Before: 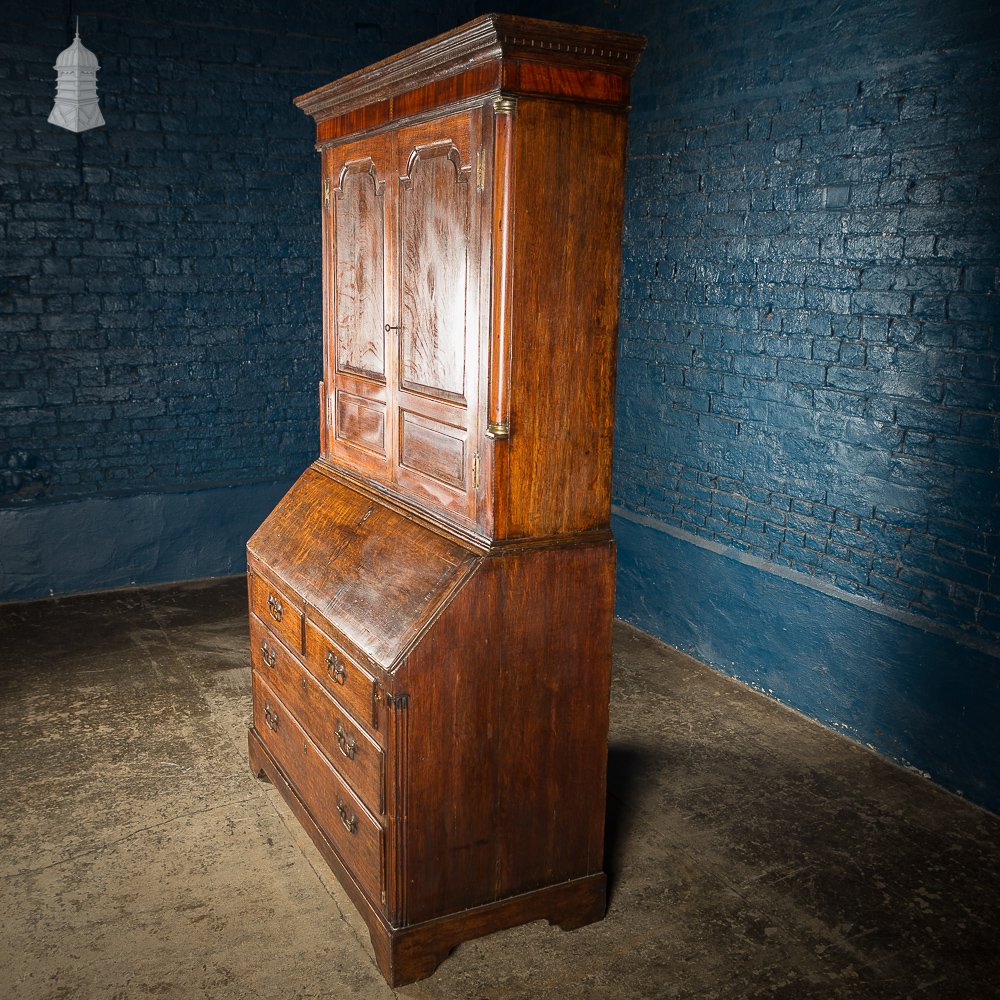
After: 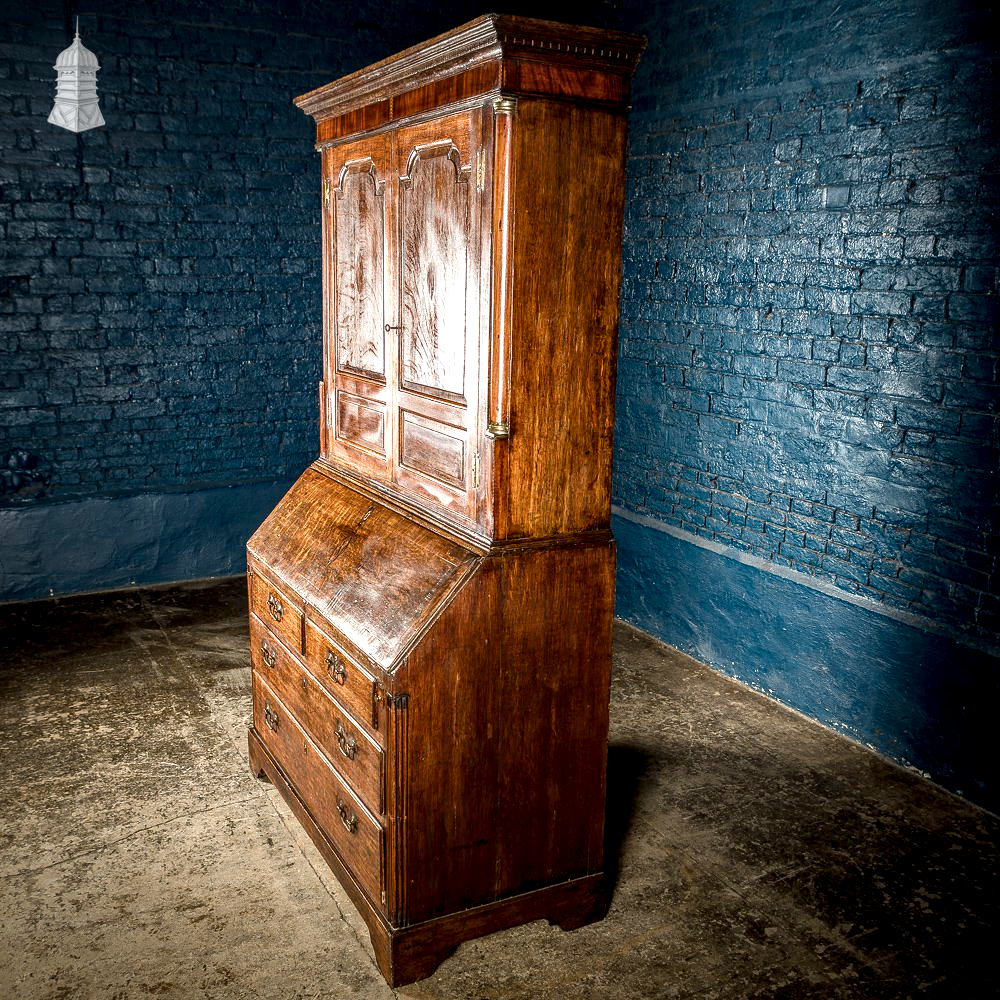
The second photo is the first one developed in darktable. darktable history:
local contrast: highlights 19%, detail 187%
color balance rgb: perceptual saturation grading › global saturation 25.561%, perceptual saturation grading › highlights -50.337%, perceptual saturation grading › shadows 31.165%
contrast brightness saturation: saturation -0.059
